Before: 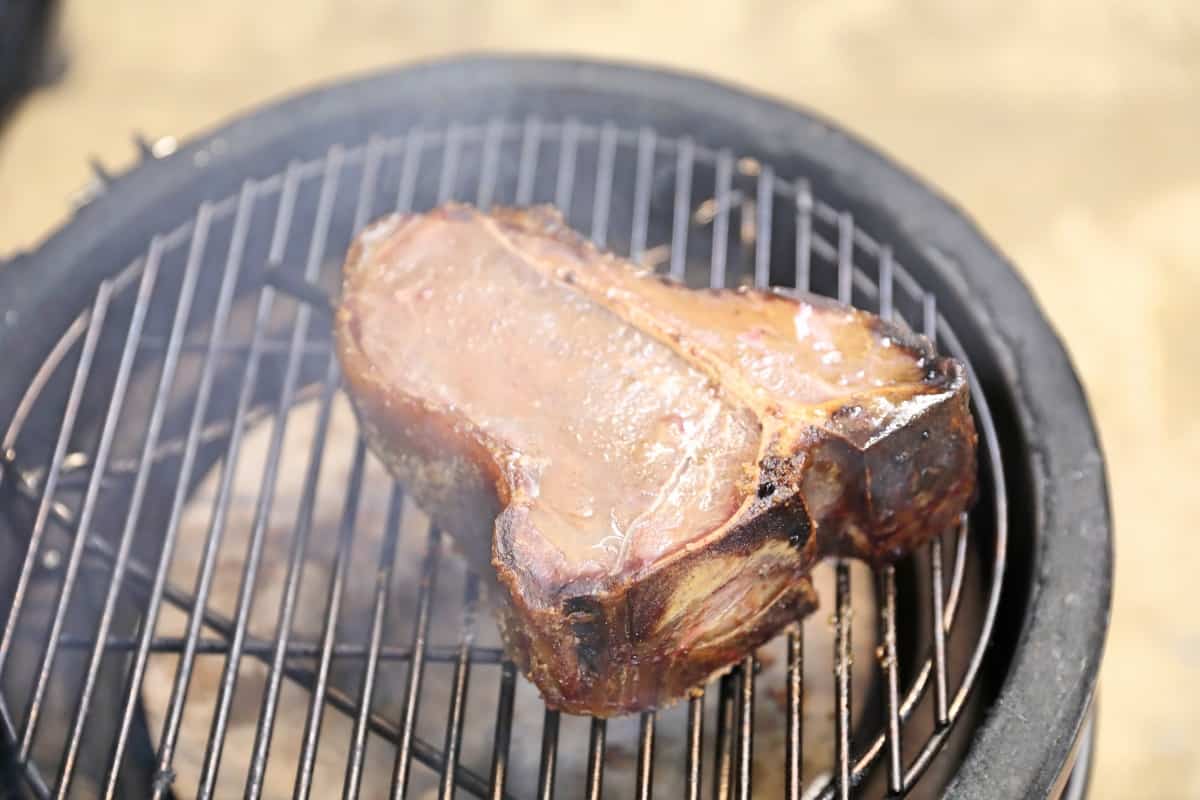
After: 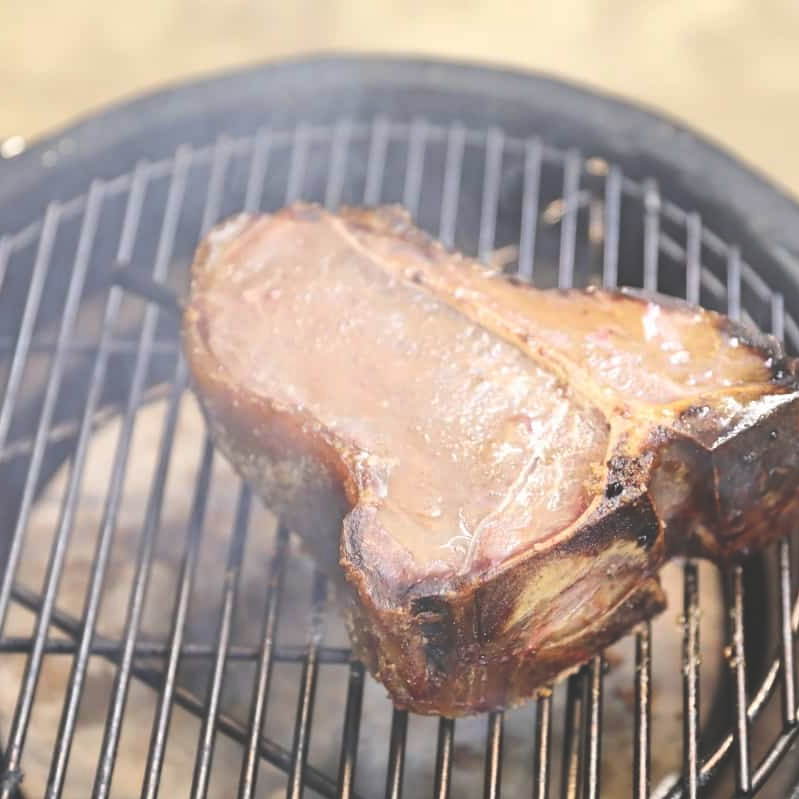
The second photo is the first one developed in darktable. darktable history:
crop and rotate: left 12.673%, right 20.66%
exposure: black level correction -0.03, compensate highlight preservation false
